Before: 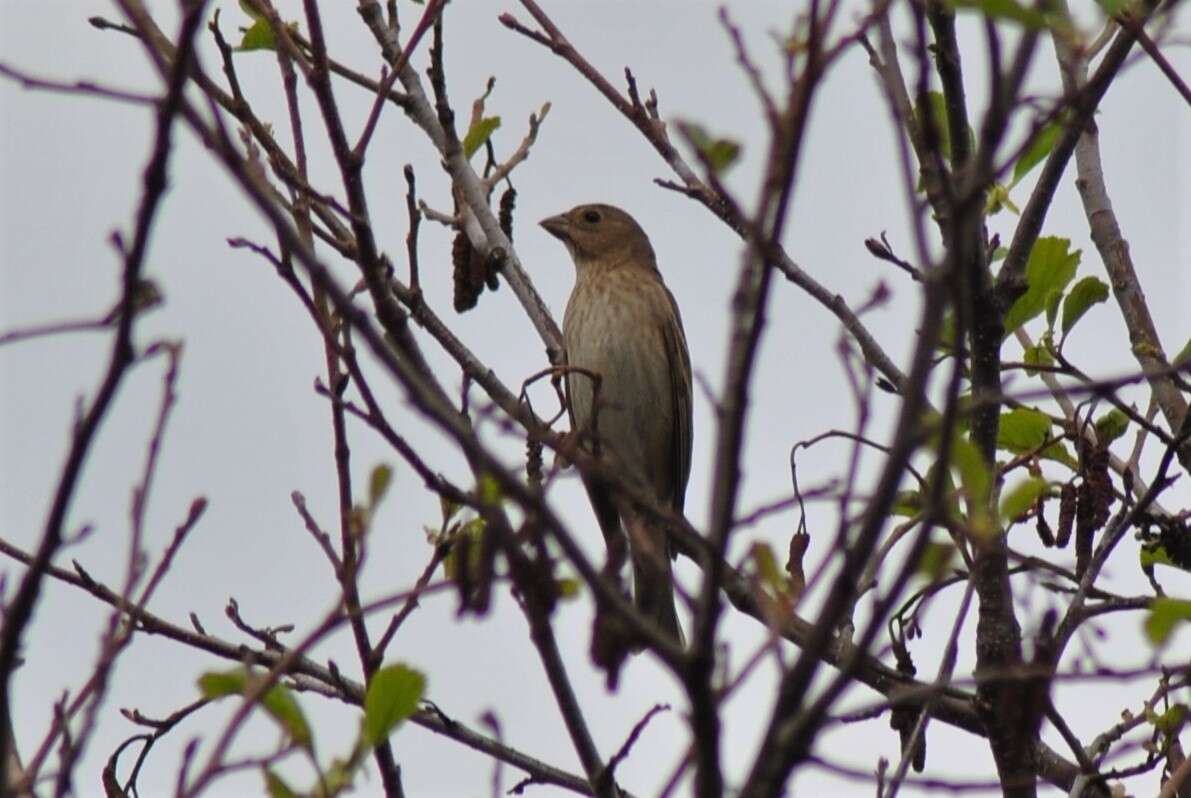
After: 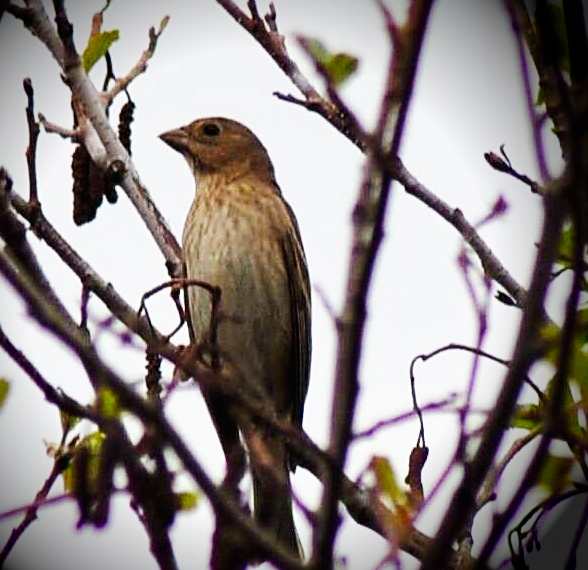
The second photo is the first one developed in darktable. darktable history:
vignetting: brightness -0.98, saturation 0.5, center (-0.12, -0.009)
crop: left 32.037%, top 10.93%, right 18.558%, bottom 17.611%
sharpen: on, module defaults
base curve: curves: ch0 [(0, 0) (0.007, 0.004) (0.027, 0.03) (0.046, 0.07) (0.207, 0.54) (0.442, 0.872) (0.673, 0.972) (1, 1)], preserve colors none
exposure: black level correction 0.001, exposure -0.203 EV, compensate highlight preservation false
tone equalizer: on, module defaults
